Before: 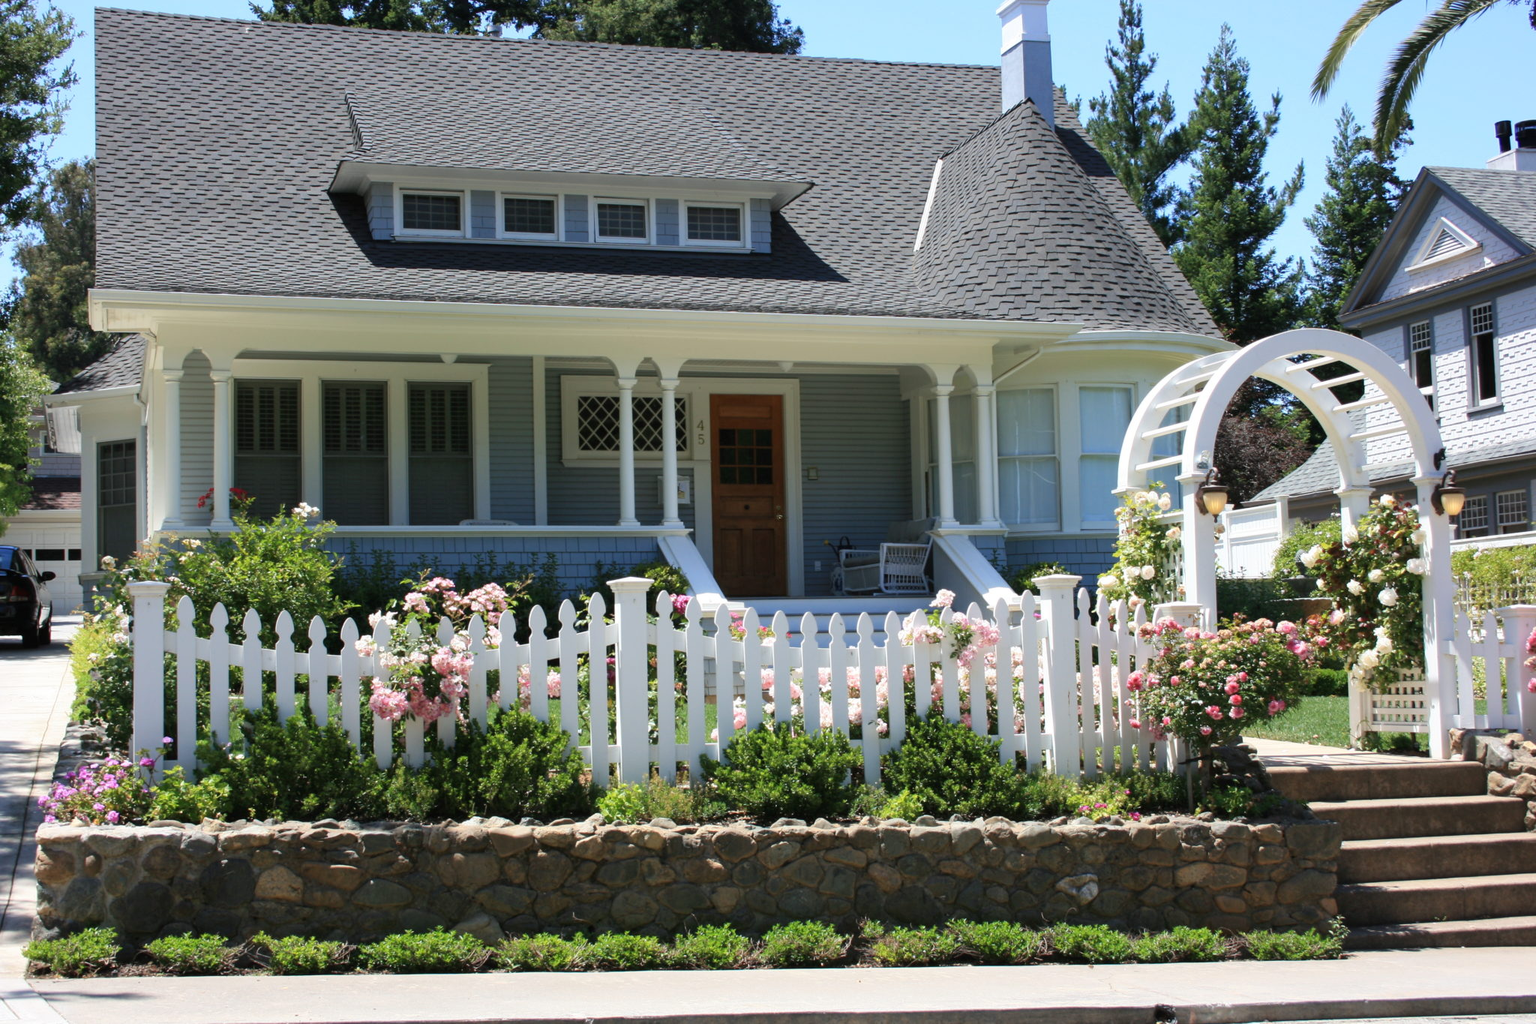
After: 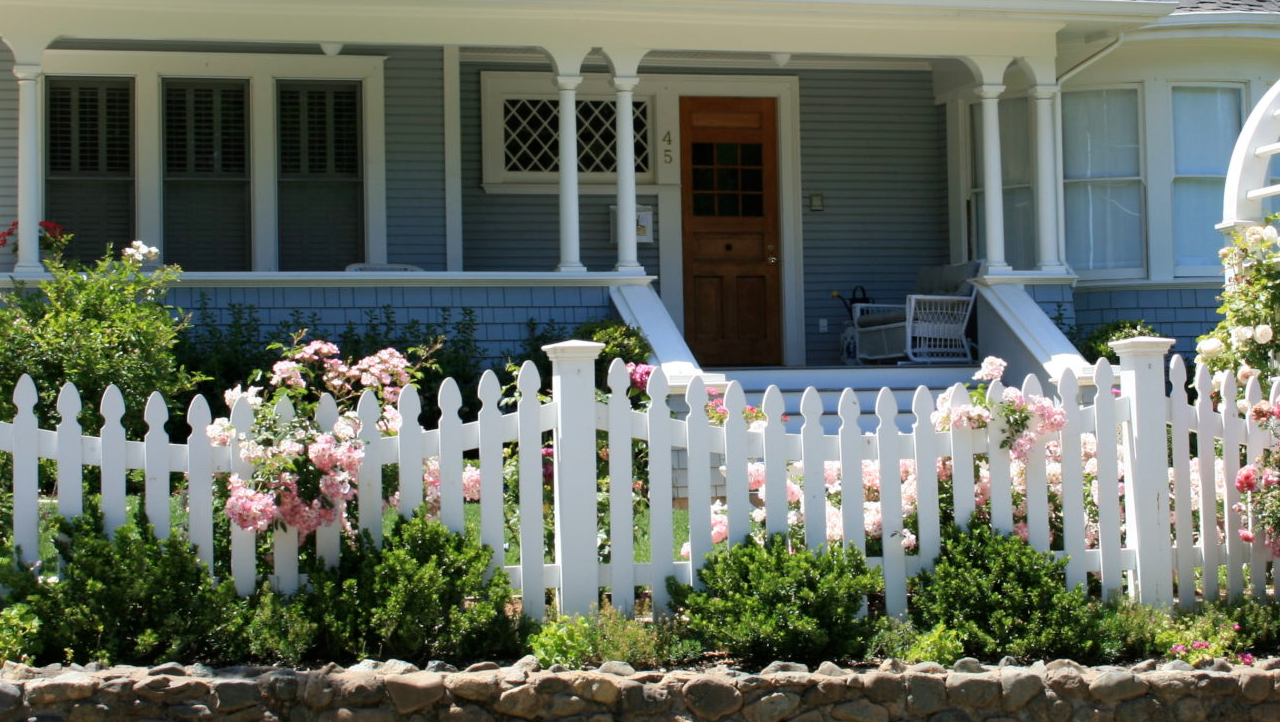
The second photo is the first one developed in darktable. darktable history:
crop: left 13.064%, top 31.495%, right 24.413%, bottom 15.538%
